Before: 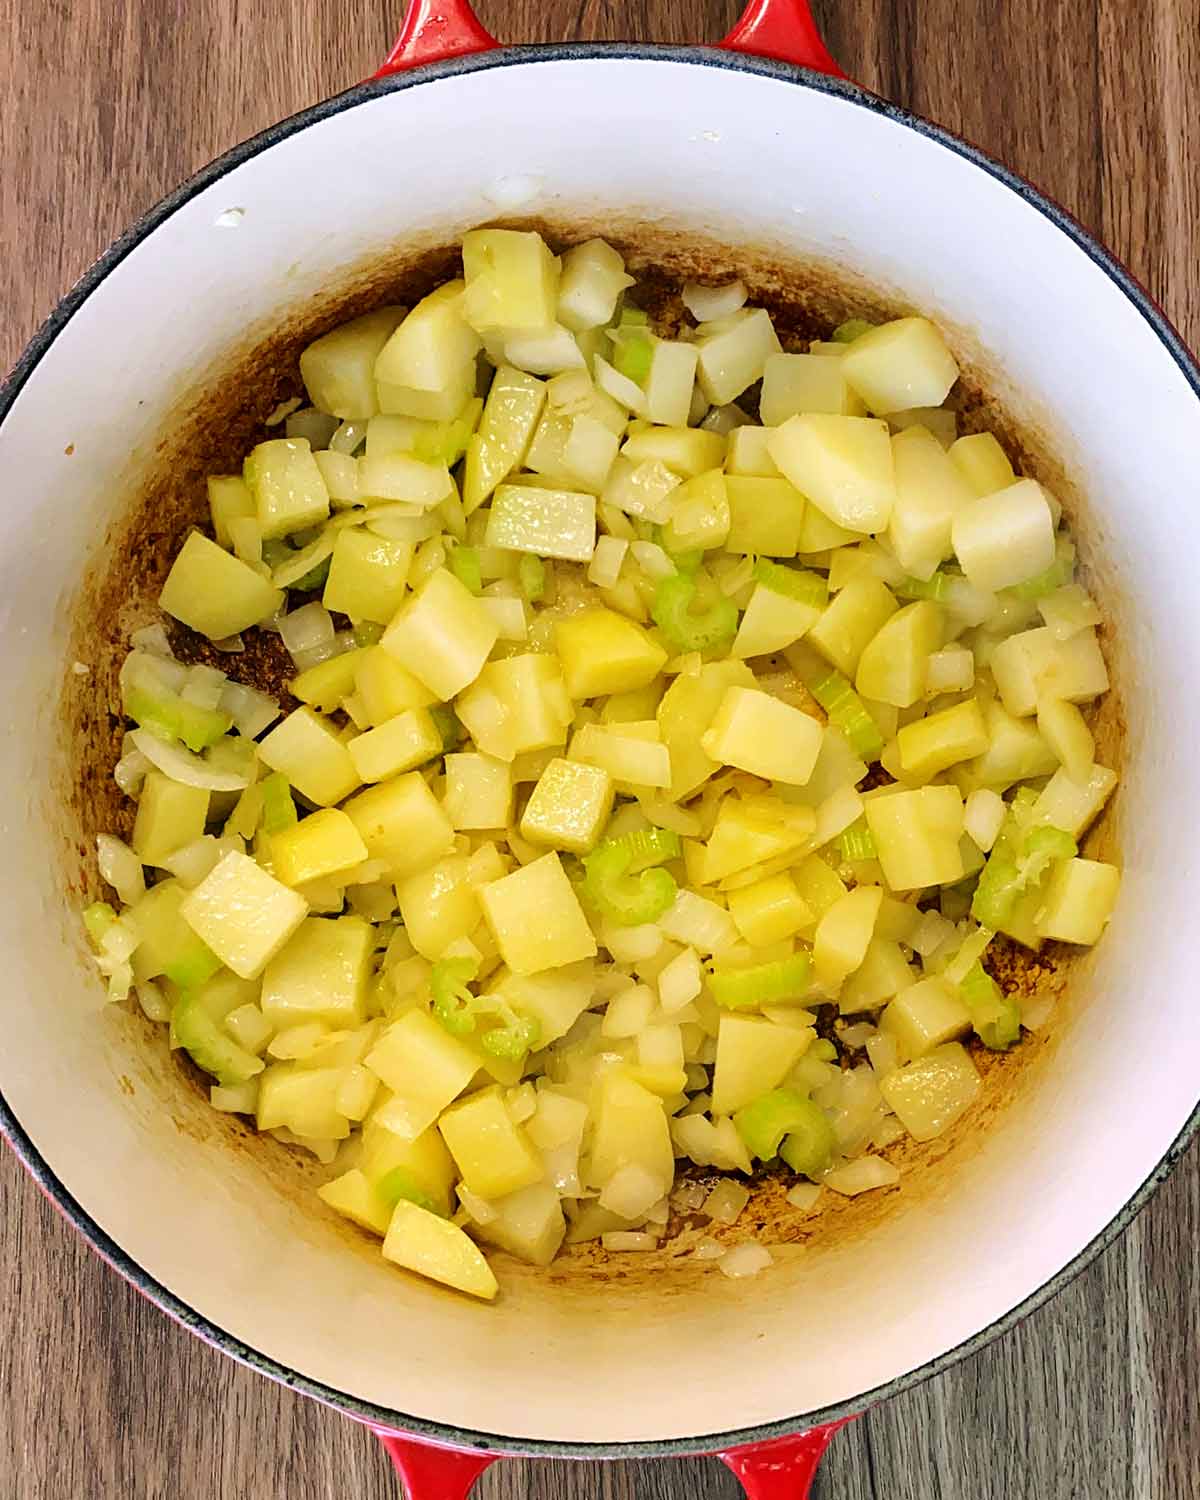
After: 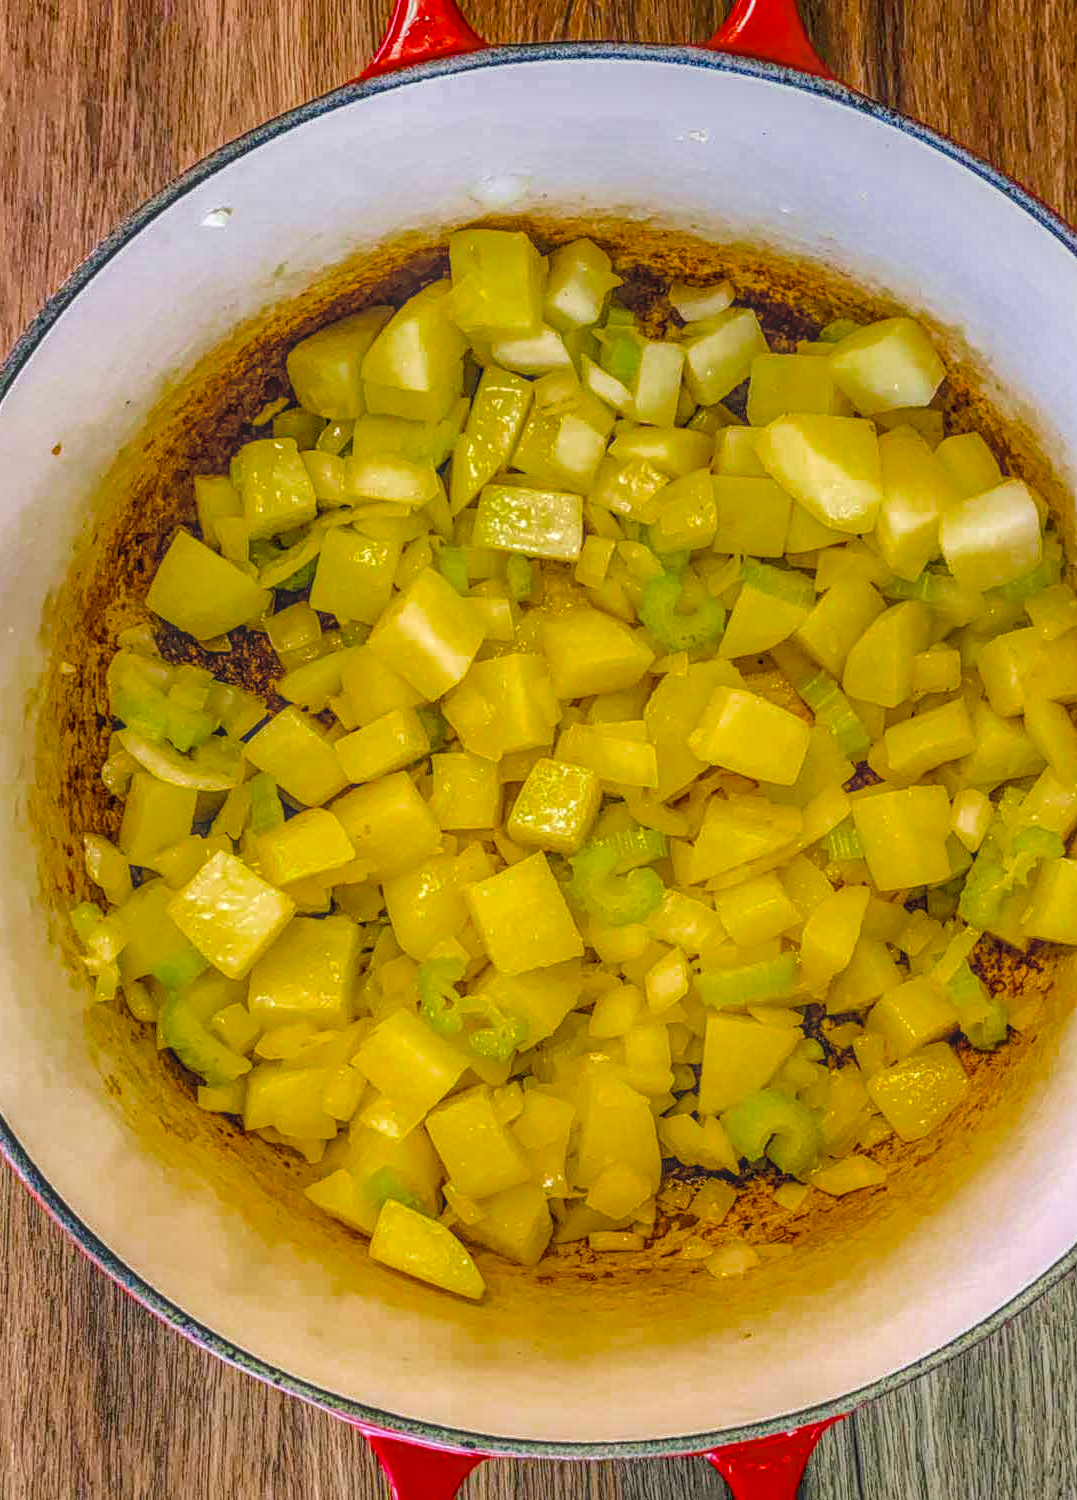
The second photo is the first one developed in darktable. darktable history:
color balance rgb: shadows lift › chroma 2.065%, shadows lift › hue 220.19°, perceptual saturation grading › global saturation 30.837%, perceptual brilliance grading › mid-tones 9.338%, perceptual brilliance grading › shadows 15.498%, global vibrance 16.125%, saturation formula JzAzBz (2021)
local contrast: highlights 20%, shadows 30%, detail 201%, midtone range 0.2
crop and rotate: left 1.162%, right 9.073%
